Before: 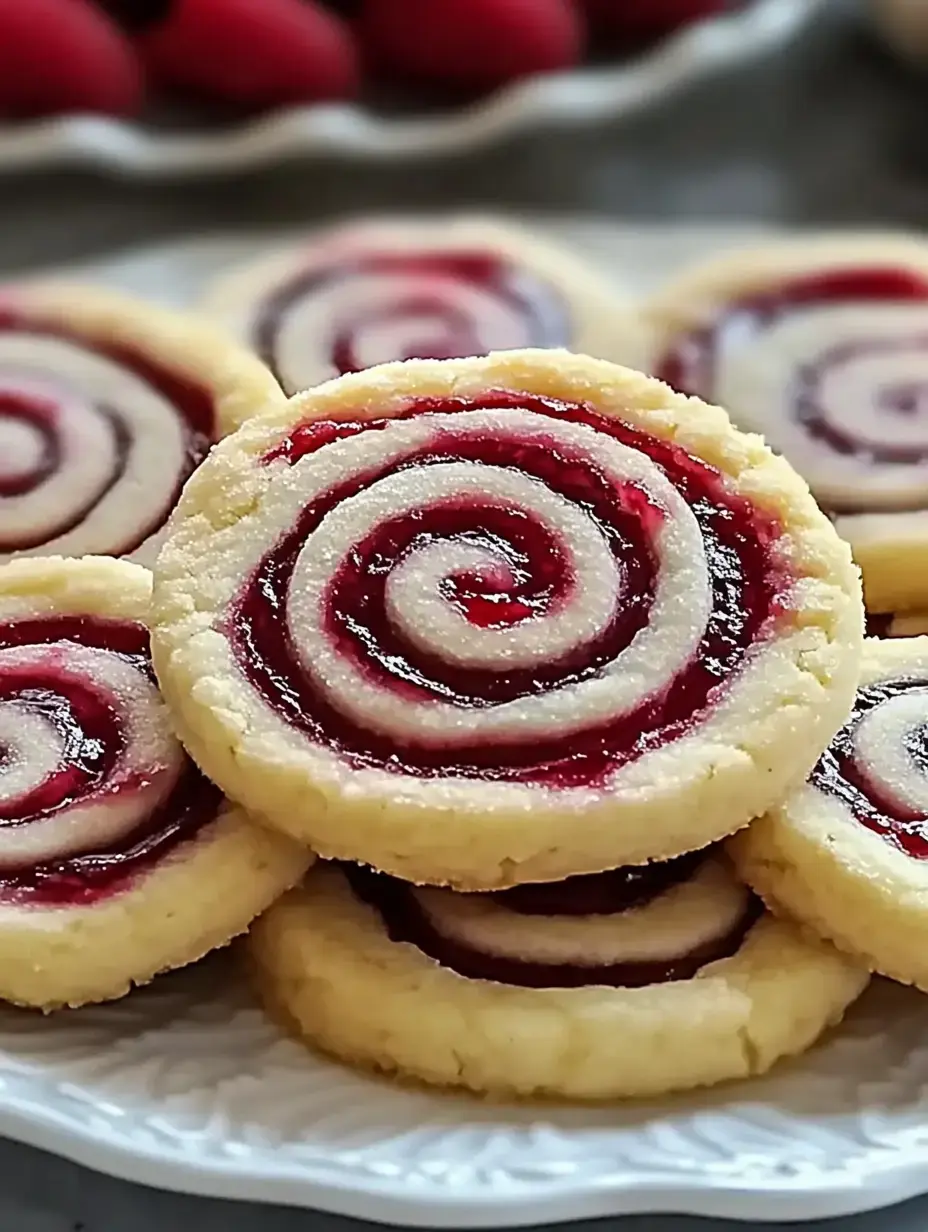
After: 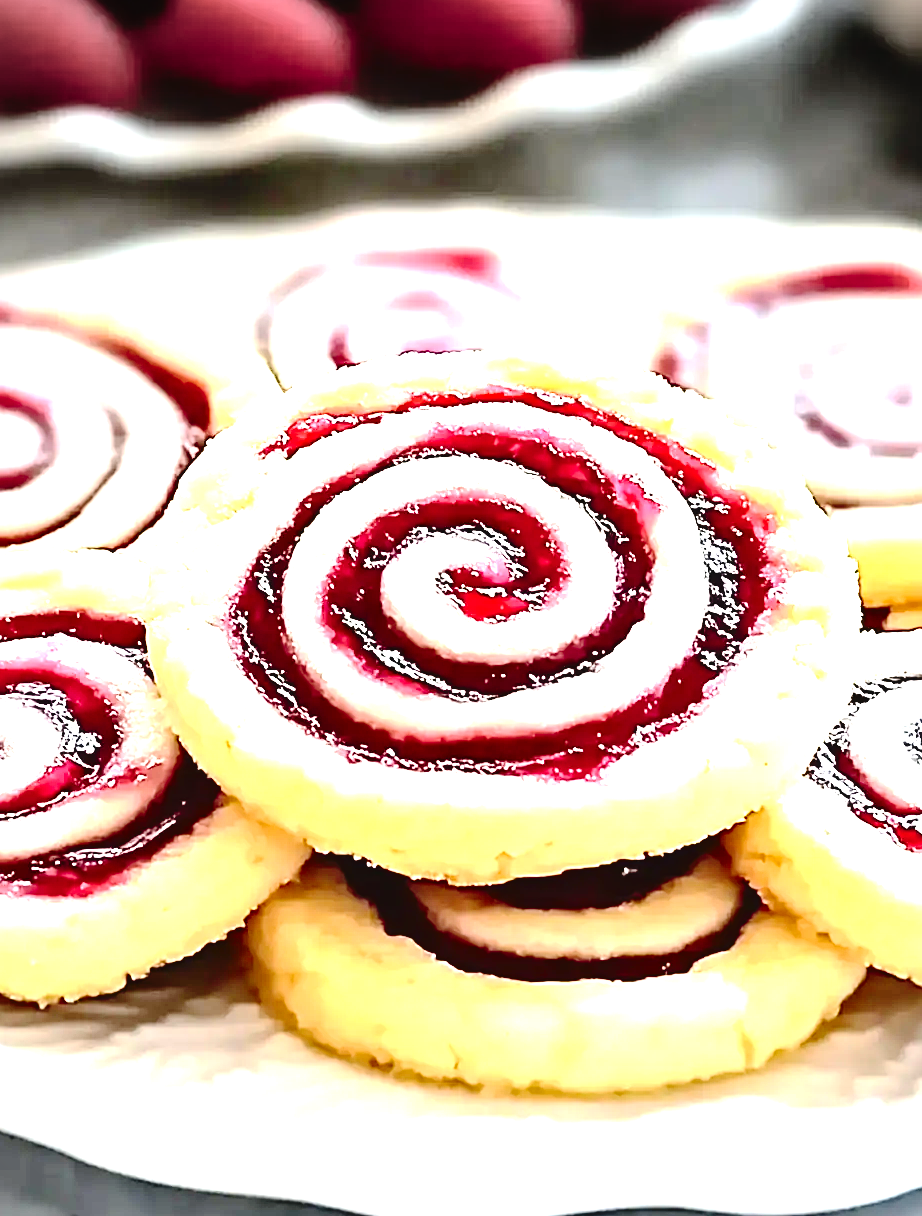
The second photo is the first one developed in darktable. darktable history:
vignetting: fall-off radius 60.89%, center (-0.029, 0.232)
sharpen: amount 0.201
crop: left 0.431%, top 0.493%, right 0.153%, bottom 0.761%
exposure: black level correction 0, exposure 2.41 EV, compensate exposure bias true, compensate highlight preservation false
contrast brightness saturation: contrast 0.24, brightness -0.232, saturation 0.137
base curve: curves: ch0 [(0, 0.024) (0.055, 0.065) (0.121, 0.166) (0.236, 0.319) (0.693, 0.726) (1, 1)], preserve colors none
